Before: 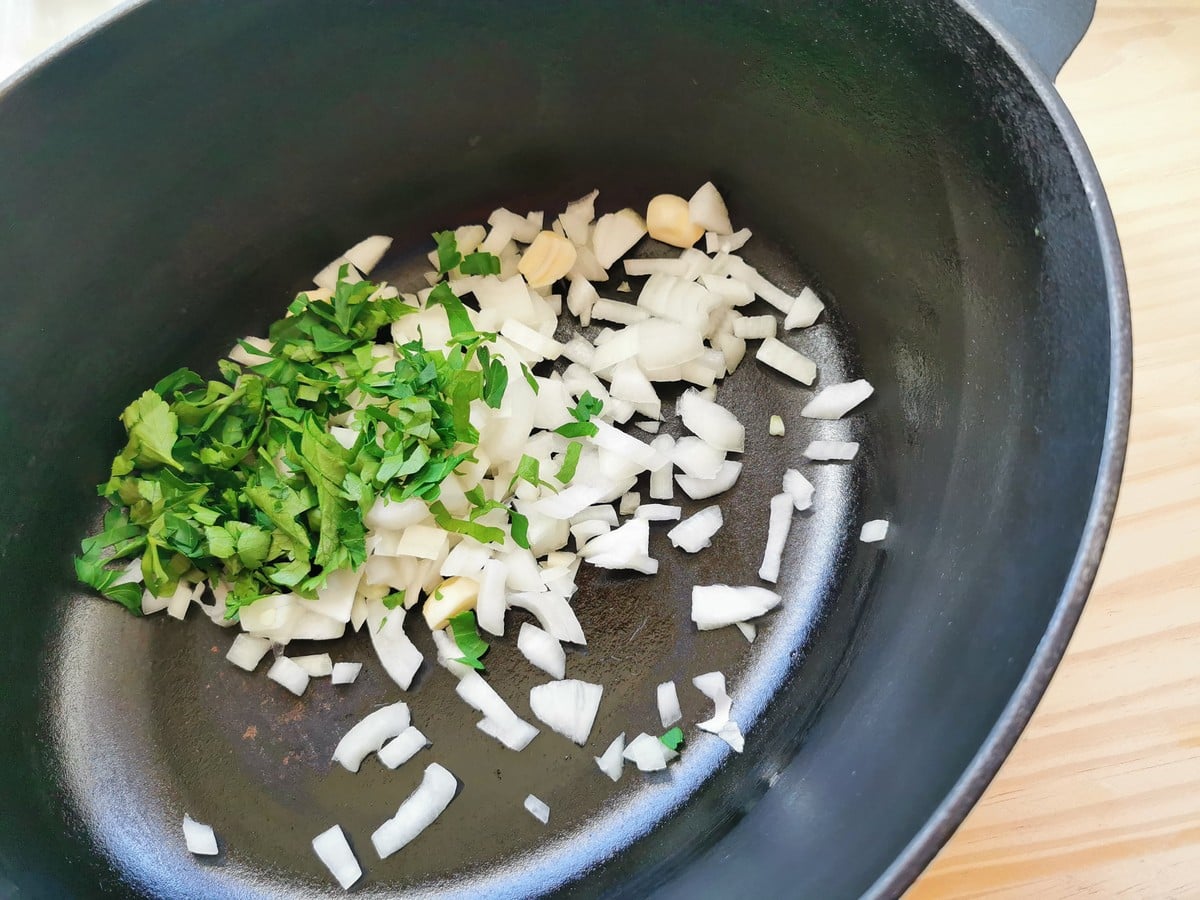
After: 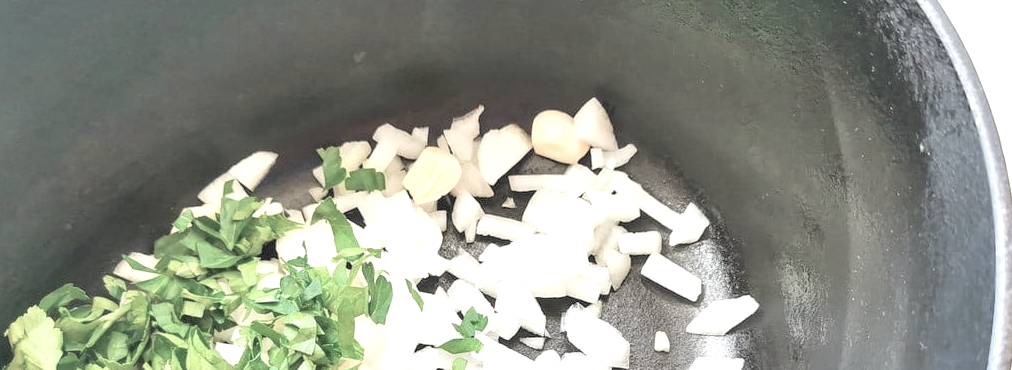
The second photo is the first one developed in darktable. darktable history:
exposure: exposure 0.816 EV, compensate highlight preservation false
crop and rotate: left 9.629%, top 9.402%, right 5.975%, bottom 49.427%
local contrast: on, module defaults
contrast brightness saturation: brightness 0.185, saturation -0.501
